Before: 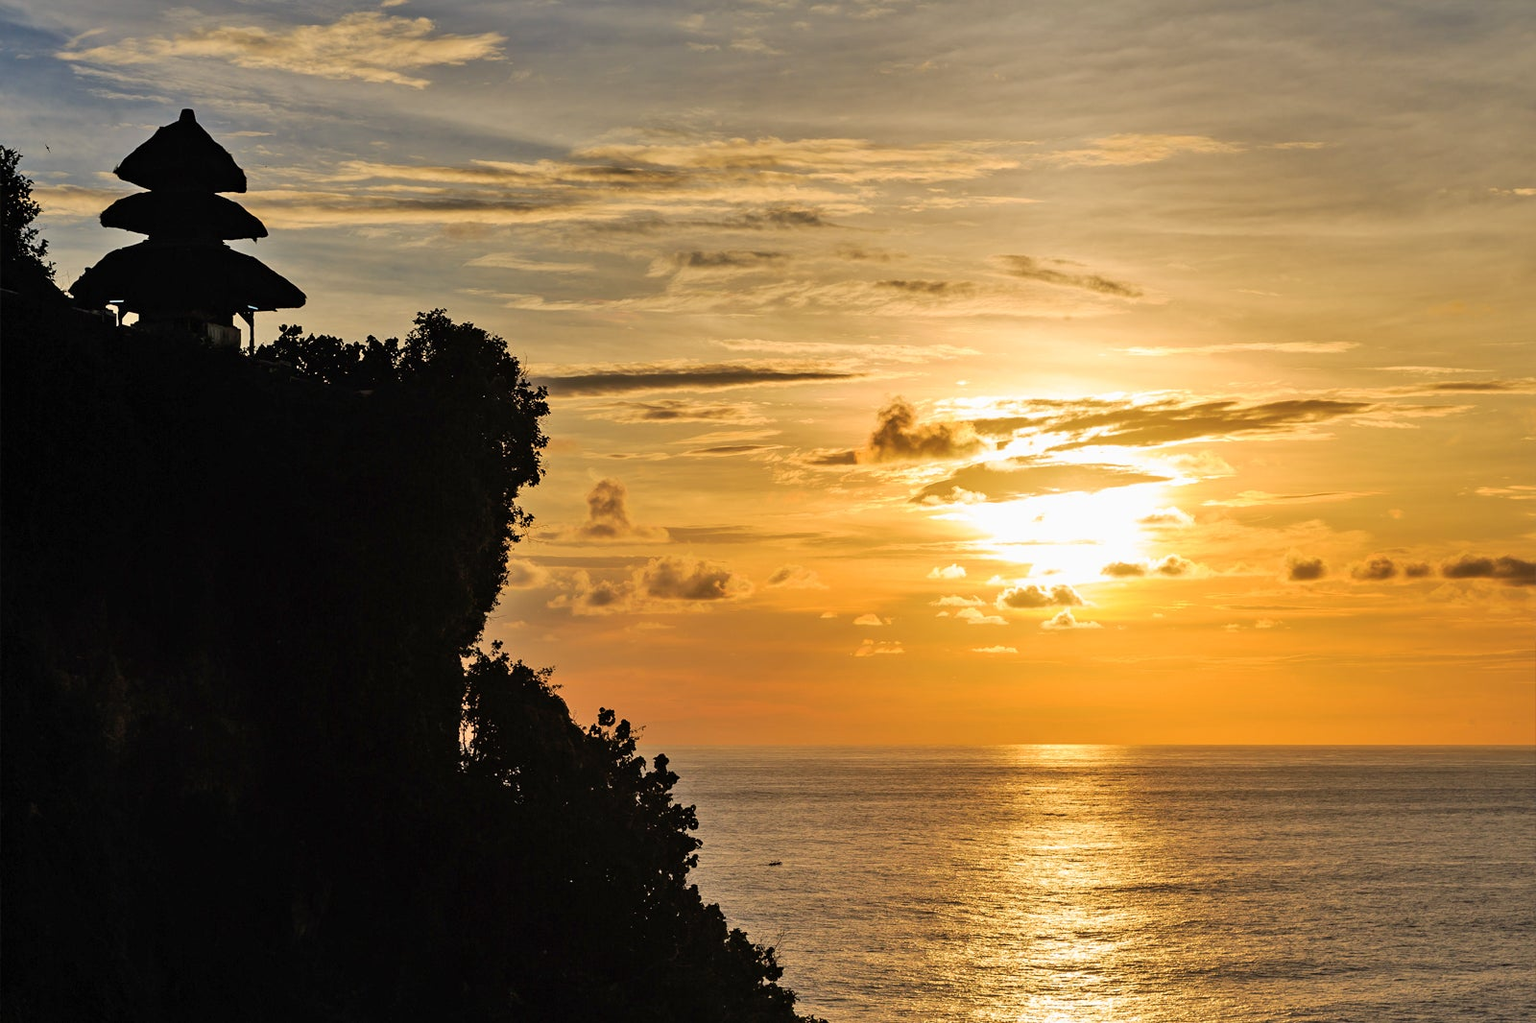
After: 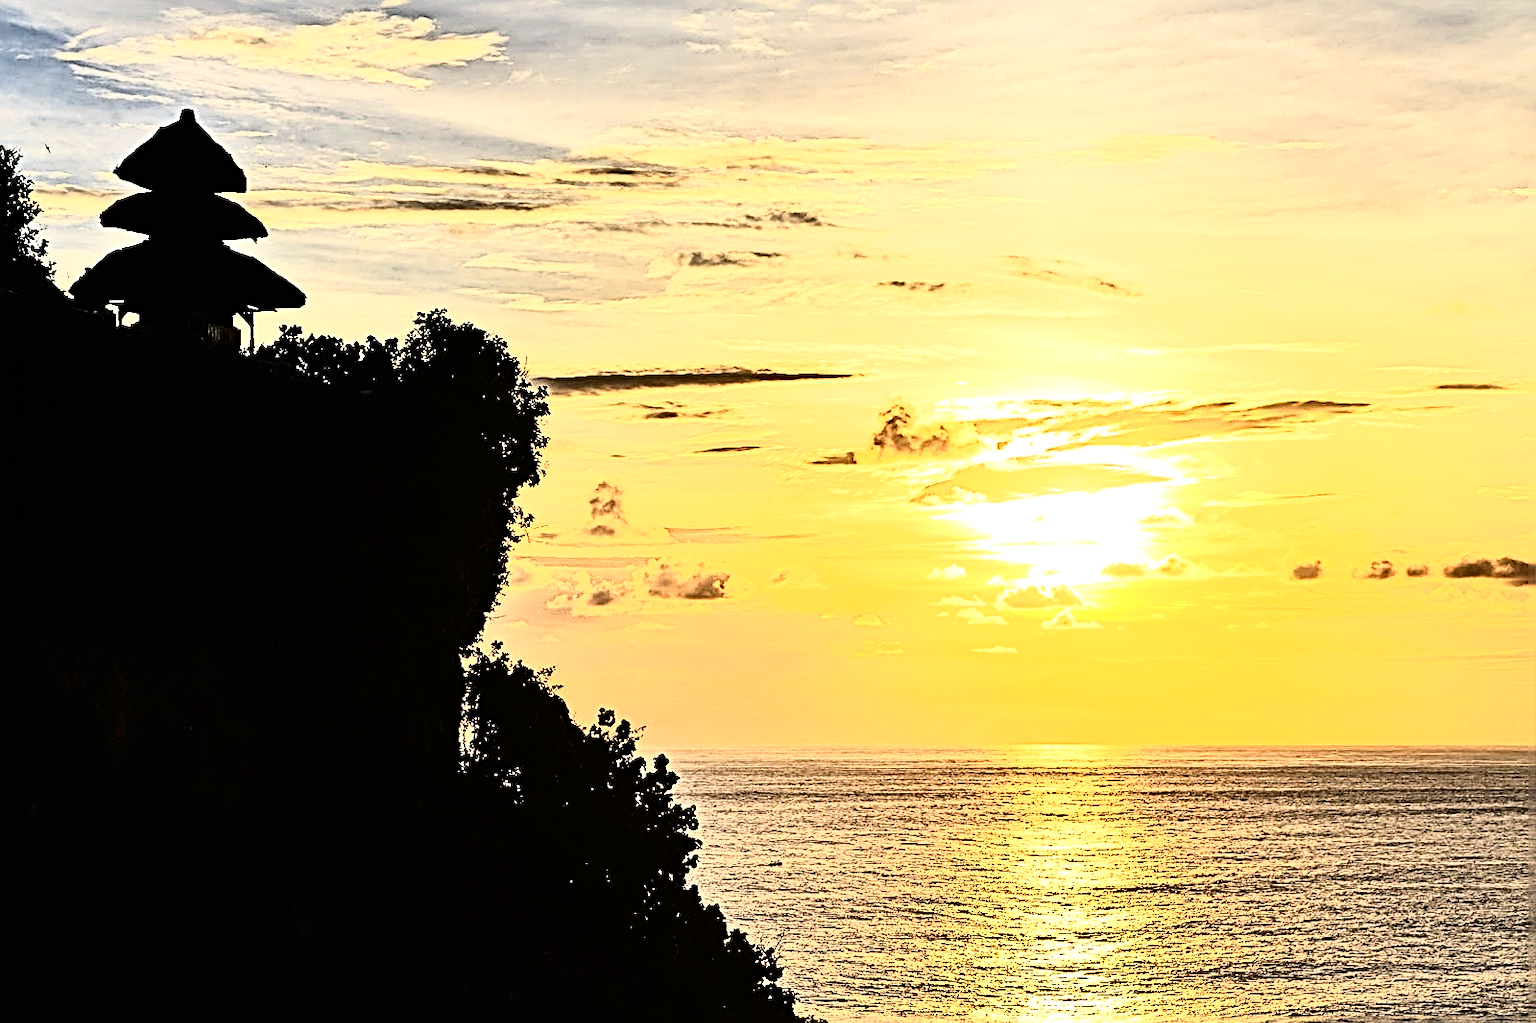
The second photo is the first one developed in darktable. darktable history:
tone curve: curves: ch0 [(0, 0) (0.003, 0.002) (0.011, 0.005) (0.025, 0.011) (0.044, 0.017) (0.069, 0.021) (0.1, 0.027) (0.136, 0.035) (0.177, 0.05) (0.224, 0.076) (0.277, 0.126) (0.335, 0.212) (0.399, 0.333) (0.468, 0.473) (0.543, 0.627) (0.623, 0.784) (0.709, 0.9) (0.801, 0.963) (0.898, 0.988) (1, 1)], color space Lab, independent channels, preserve colors none
tone equalizer: -8 EV -0.741 EV, -7 EV -0.725 EV, -6 EV -0.628 EV, -5 EV -0.401 EV, -3 EV 0.39 EV, -2 EV 0.6 EV, -1 EV 0.676 EV, +0 EV 0.761 EV
sharpen: radius 3.192, amount 1.718
exposure: exposure 0.17 EV, compensate highlight preservation false
